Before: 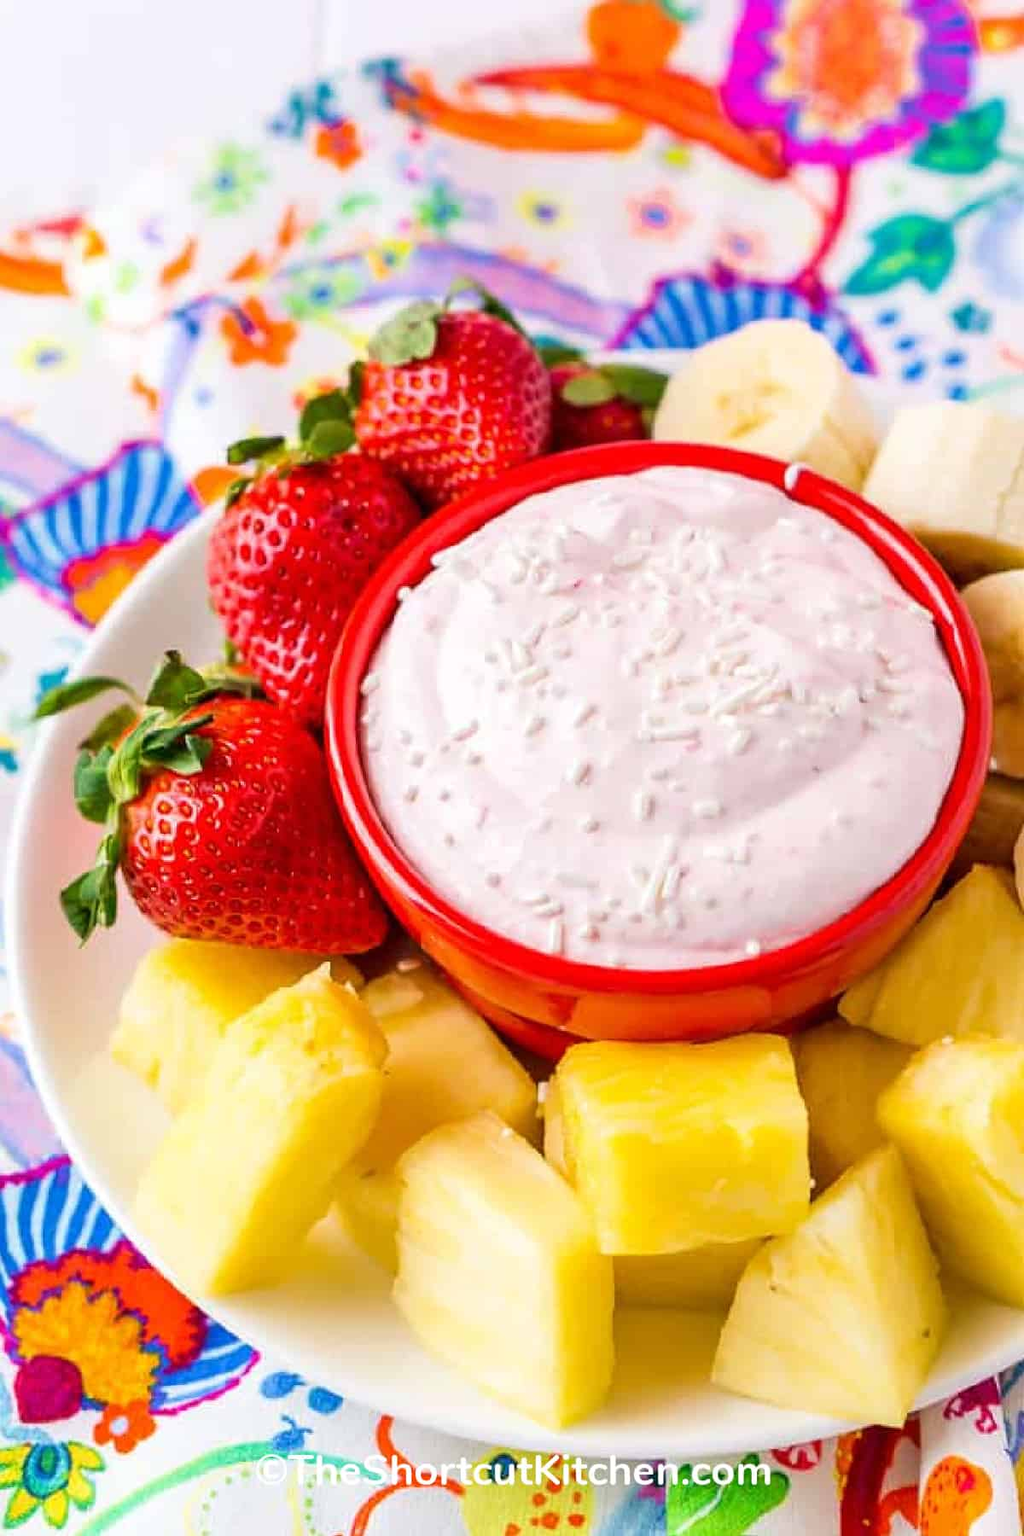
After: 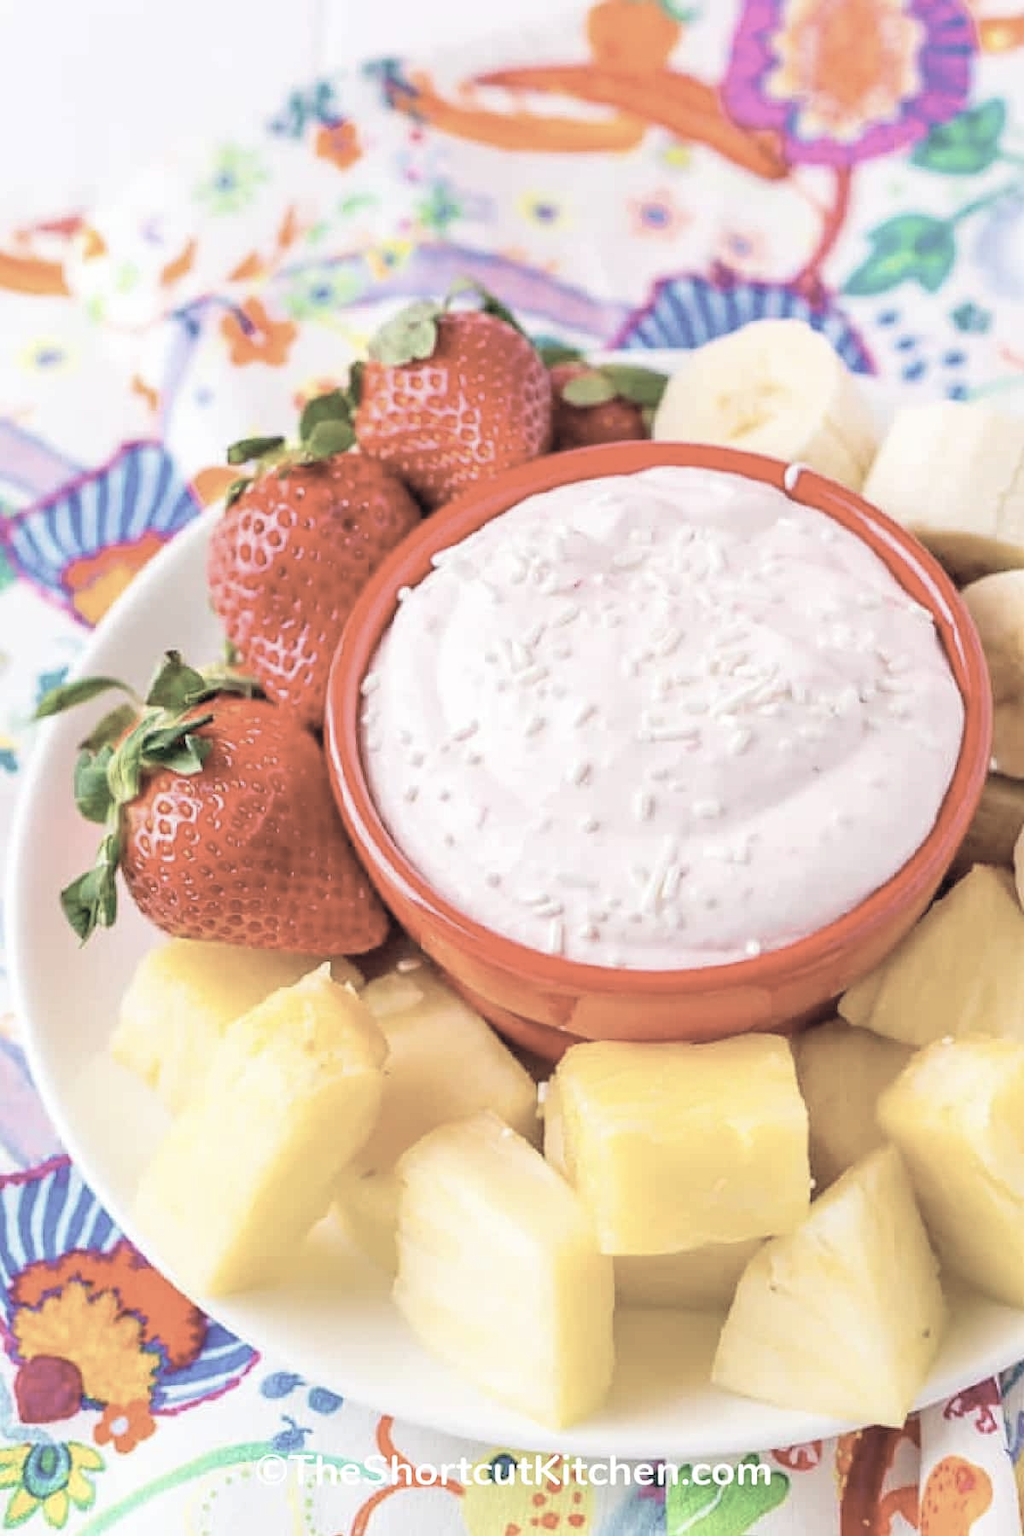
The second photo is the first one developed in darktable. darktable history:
contrast brightness saturation: brightness 0.188, saturation -0.51
exposure: exposure 0 EV, compensate exposure bias true, compensate highlight preservation false
